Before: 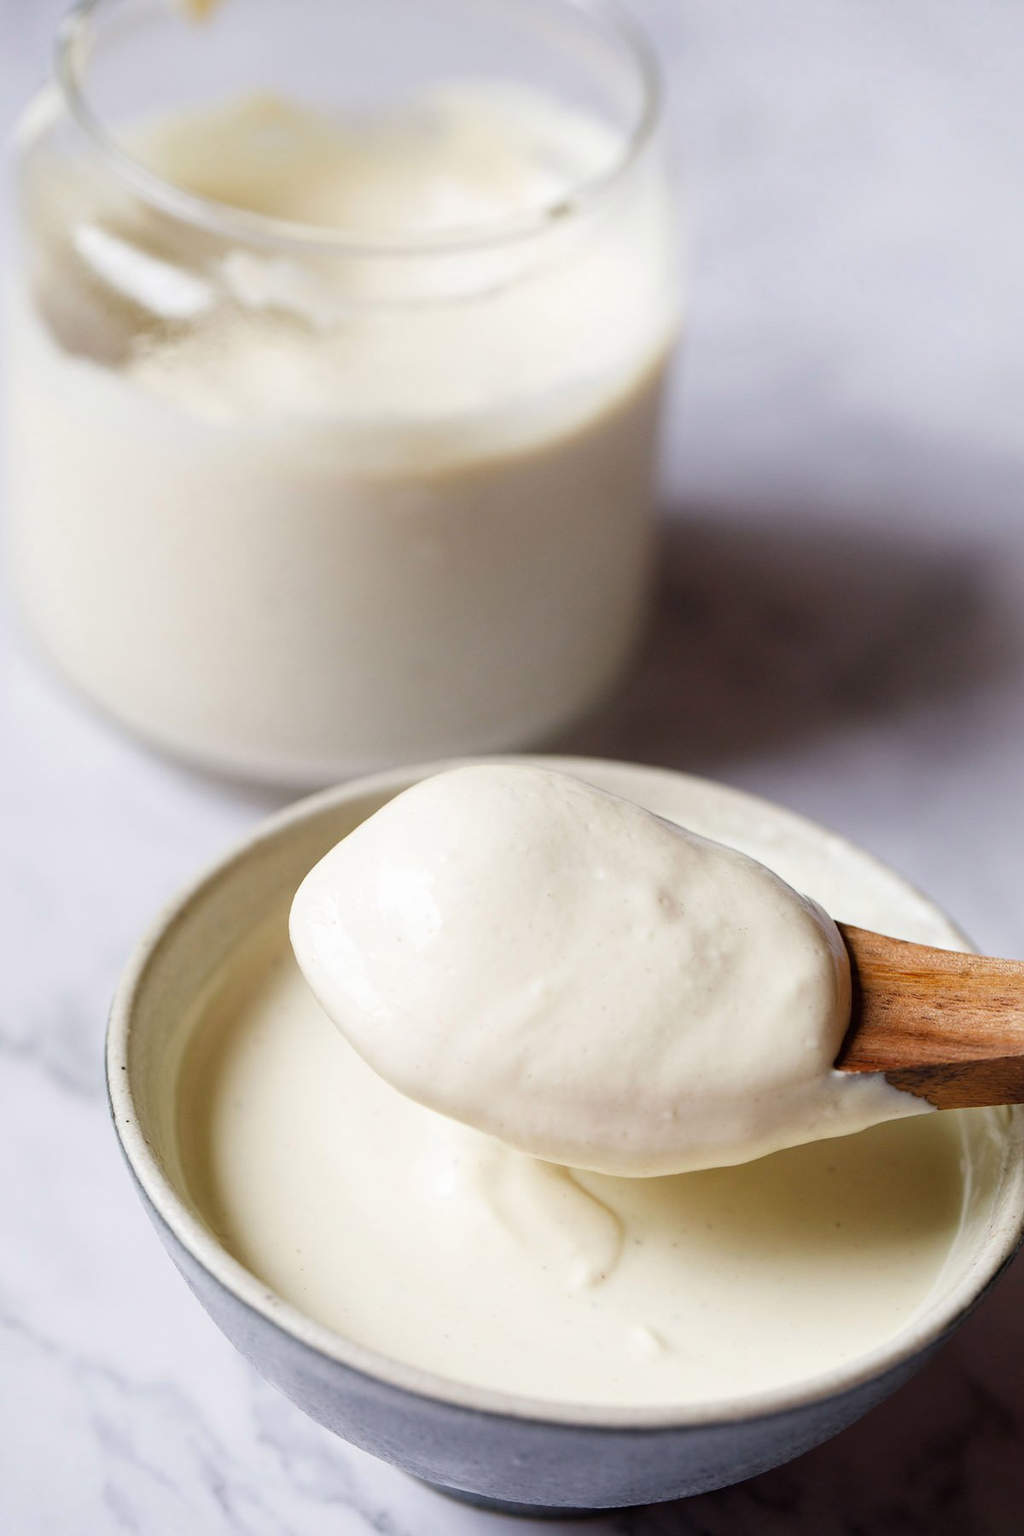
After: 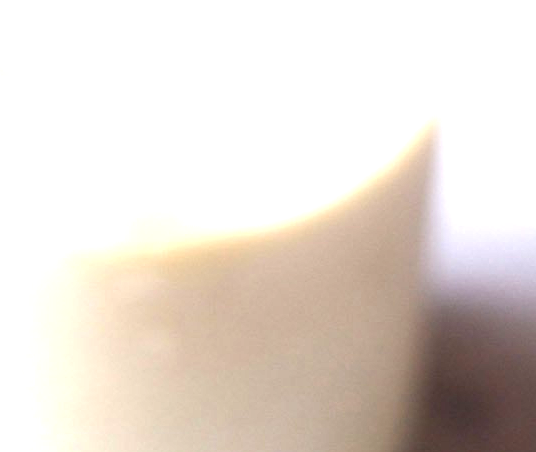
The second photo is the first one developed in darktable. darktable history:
exposure: black level correction 0, exposure 1.35 EV, compensate exposure bias true, compensate highlight preservation false
local contrast: on, module defaults
crop: left 28.64%, top 16.832%, right 26.637%, bottom 58.055%
